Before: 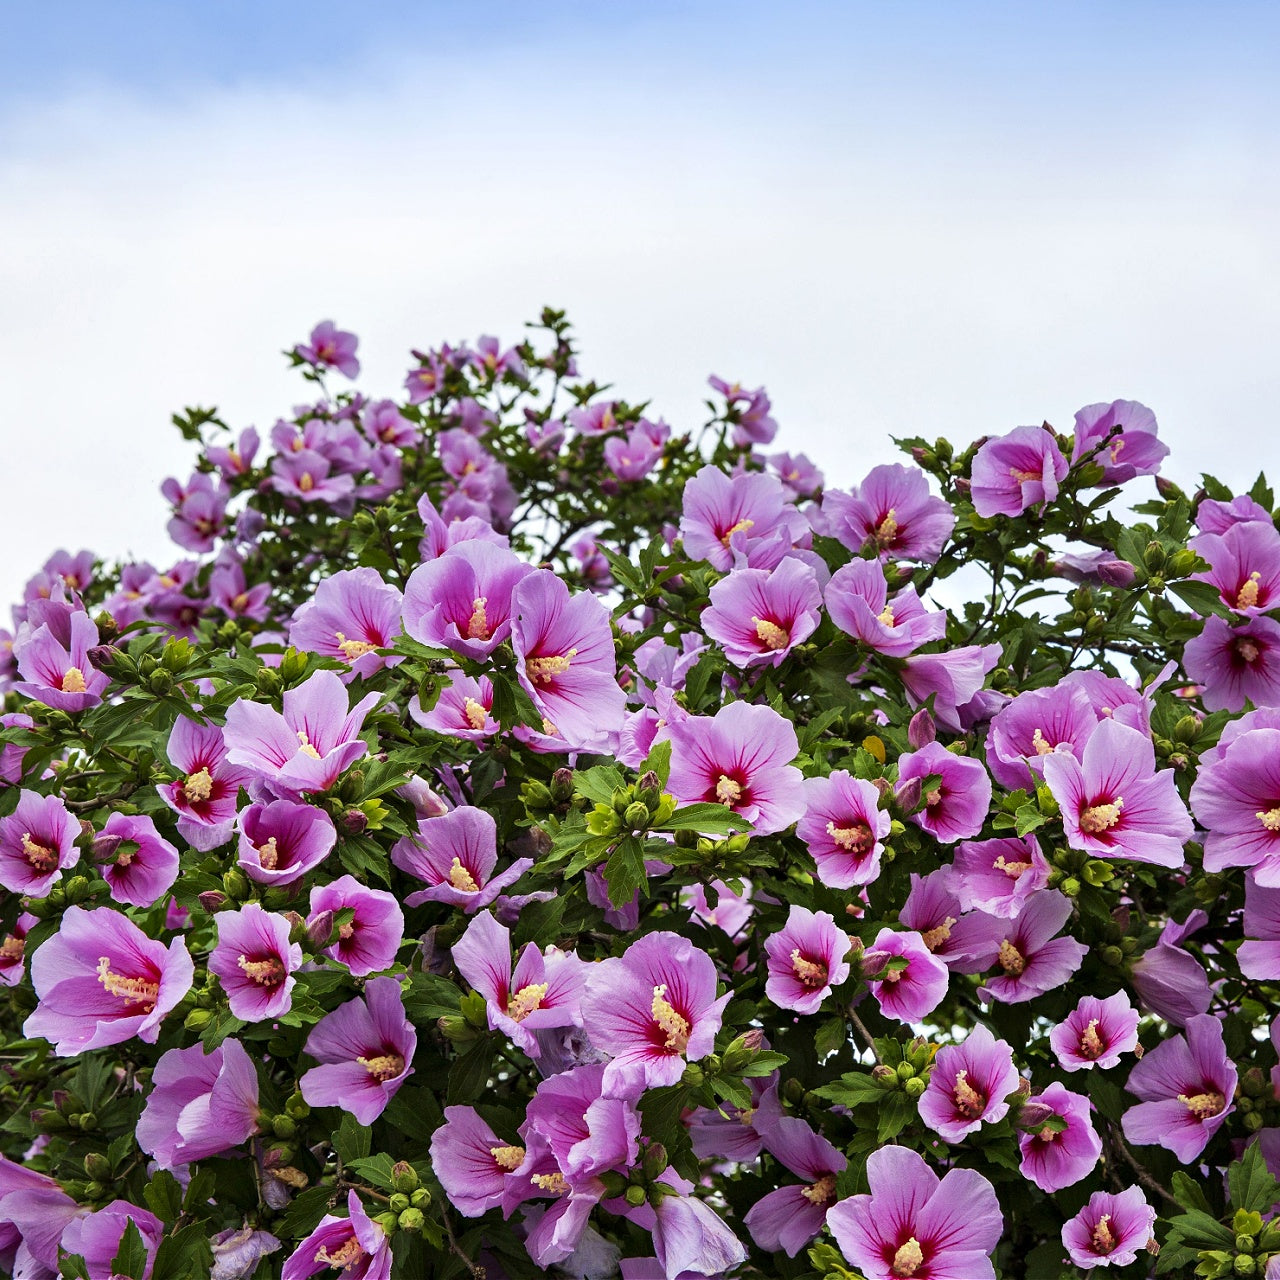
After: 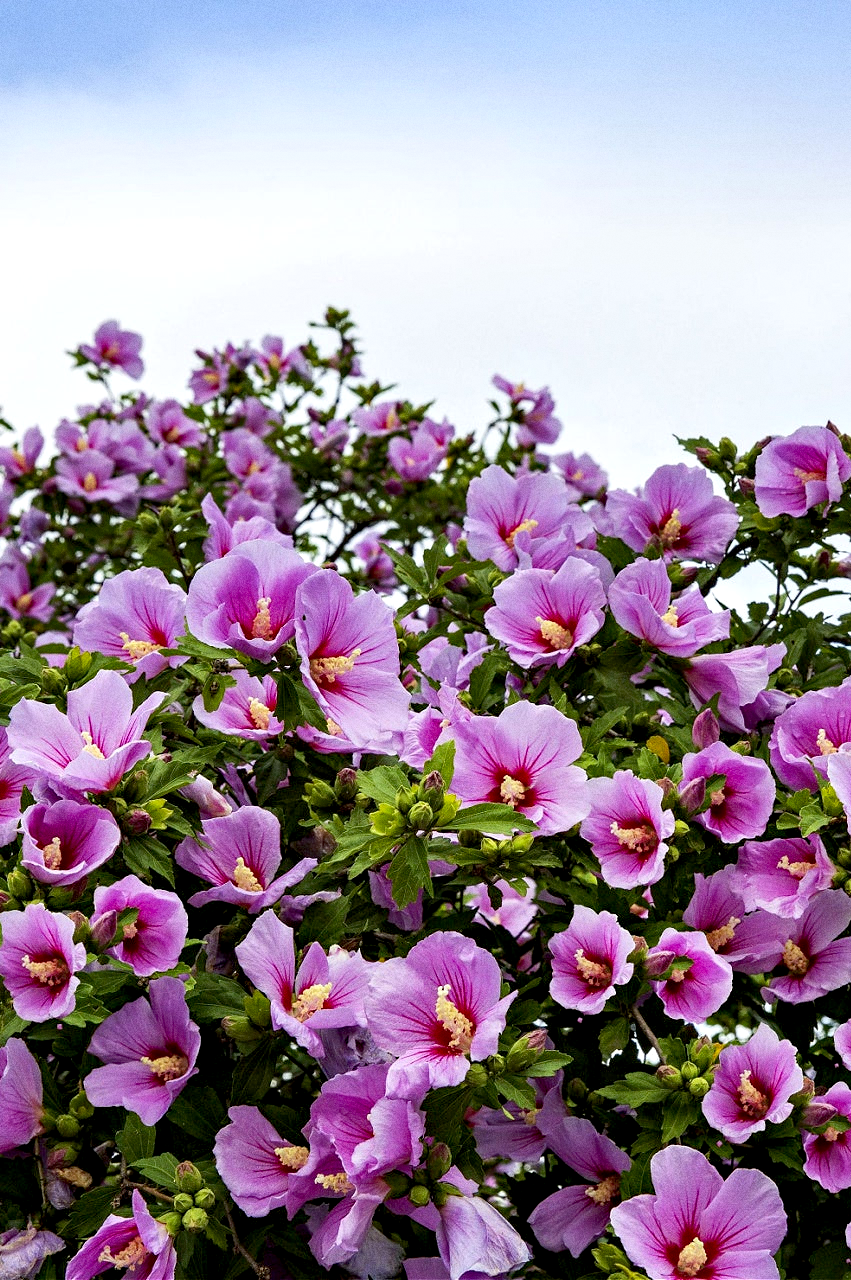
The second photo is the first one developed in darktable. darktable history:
haze removal: compatibility mode true, adaptive false
crop: left 16.899%, right 16.556%
exposure: black level correction 0.007, exposure 0.093 EV, compensate highlight preservation false
grain: strength 26%
